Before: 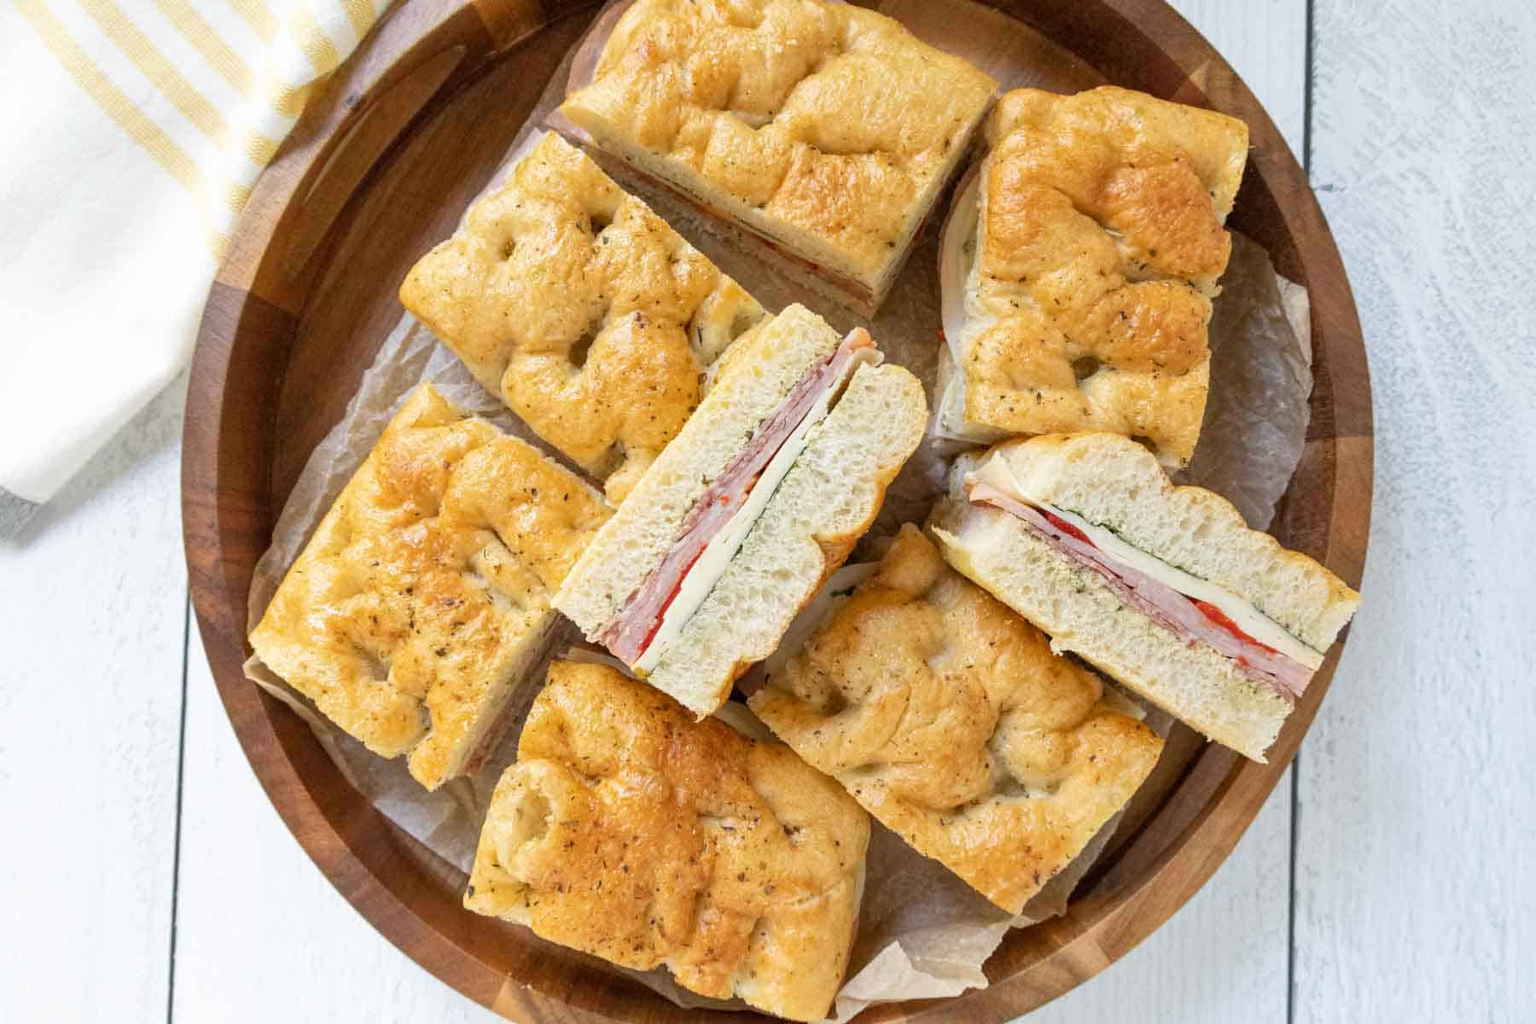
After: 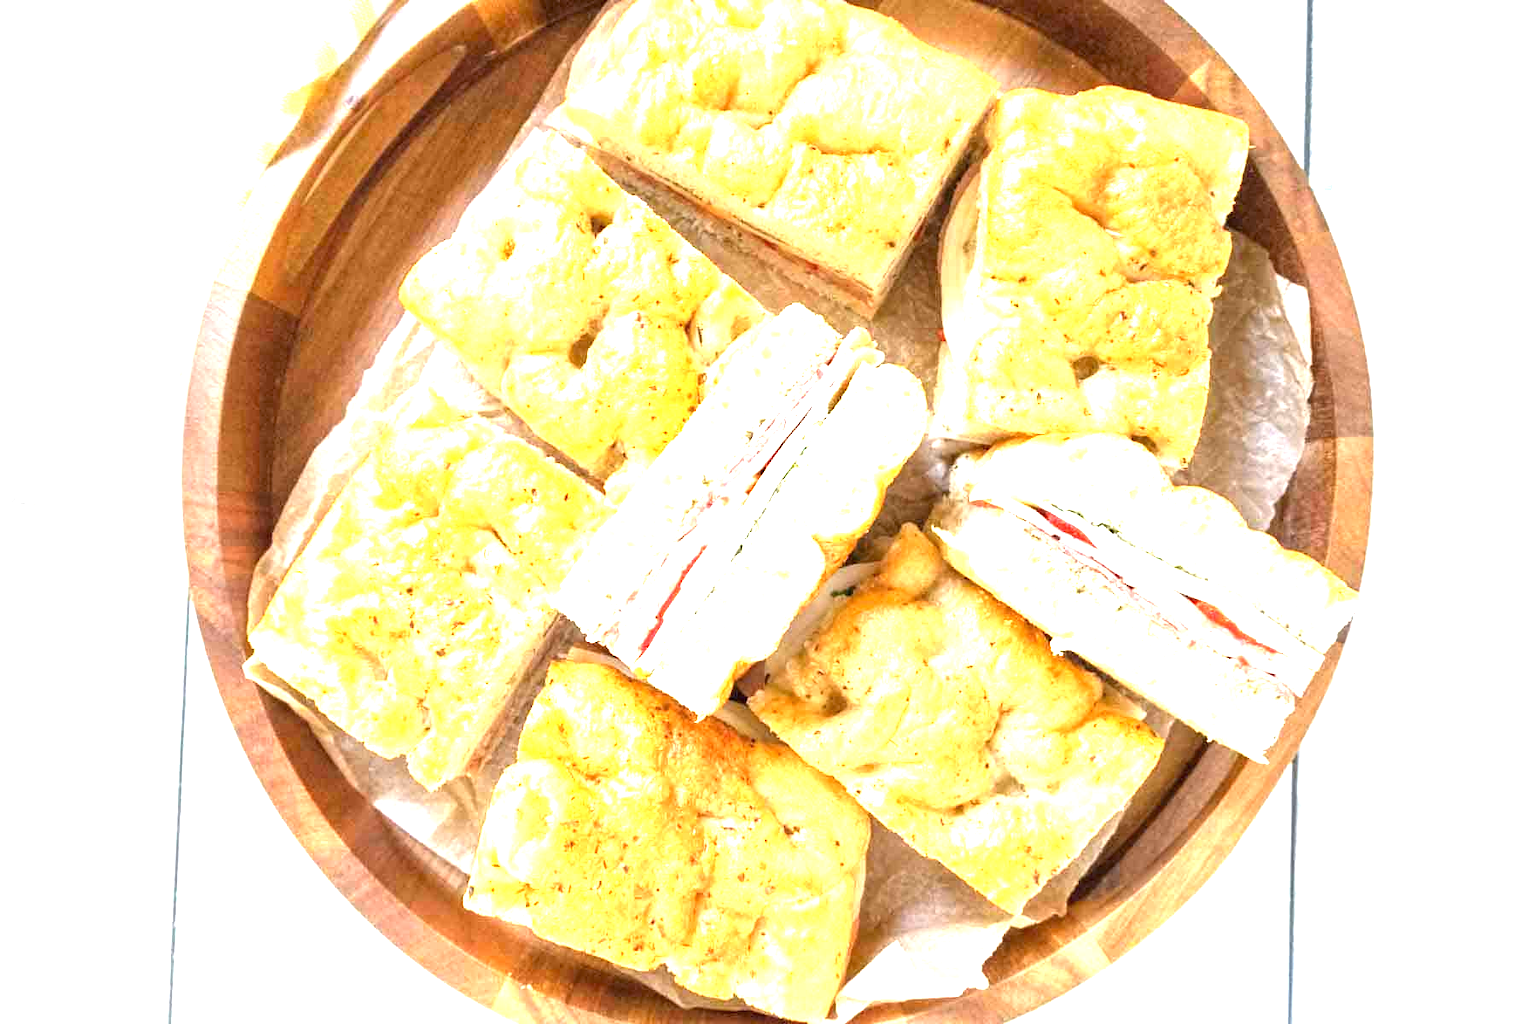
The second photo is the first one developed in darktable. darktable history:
exposure: black level correction 0, exposure 1.99 EV, compensate highlight preservation false
